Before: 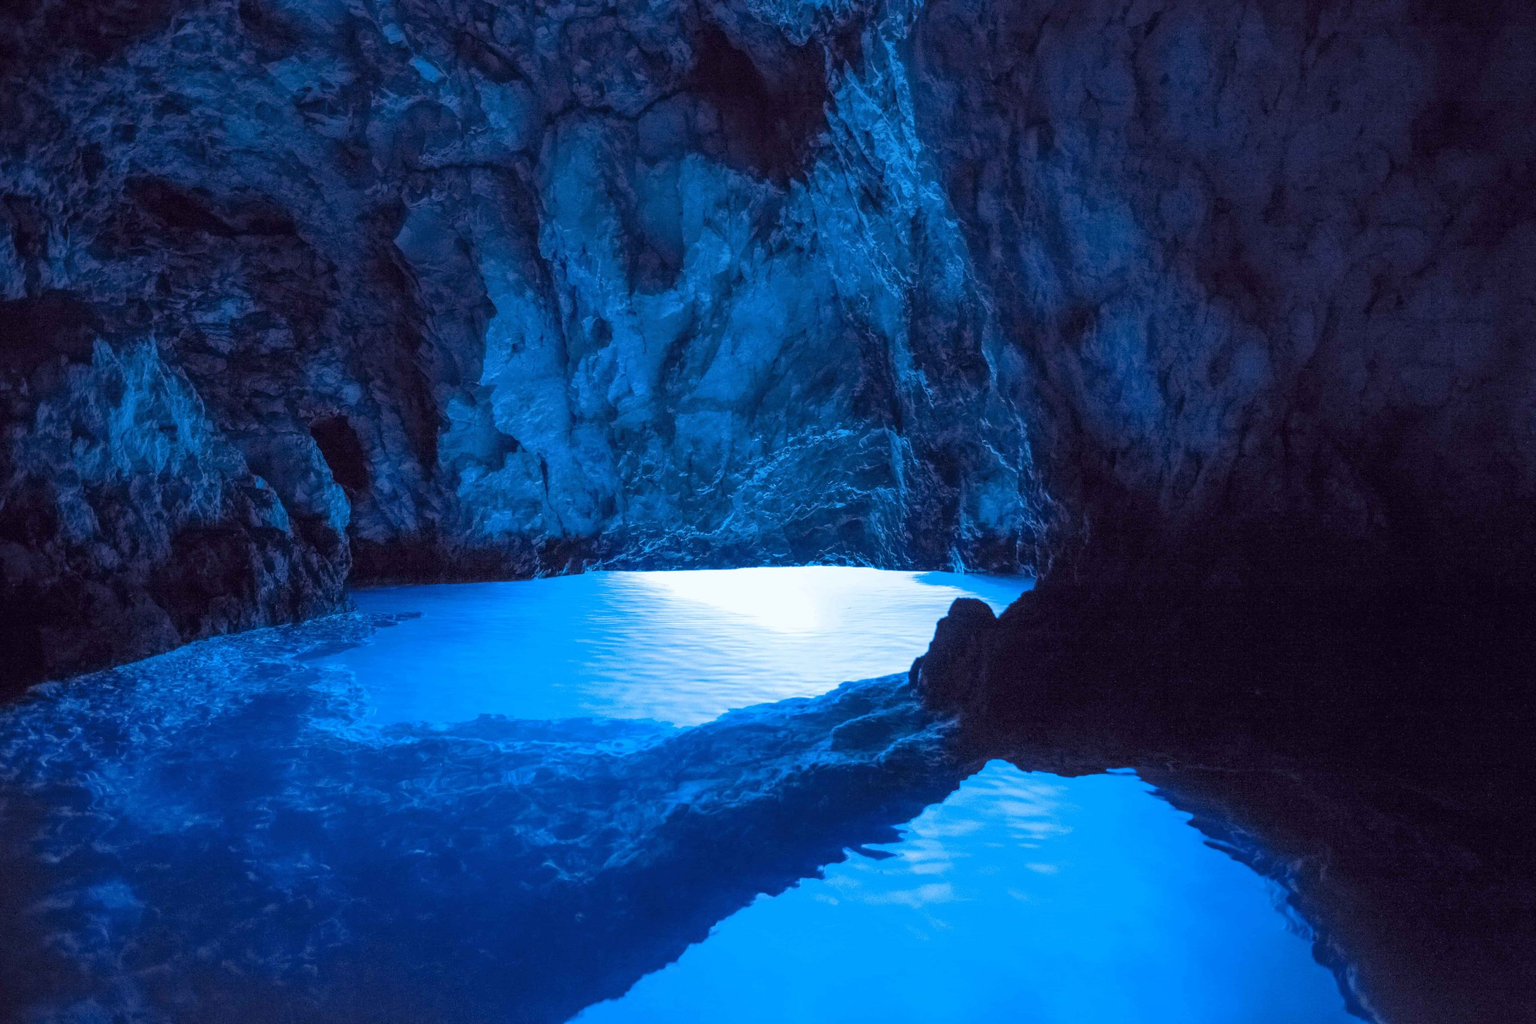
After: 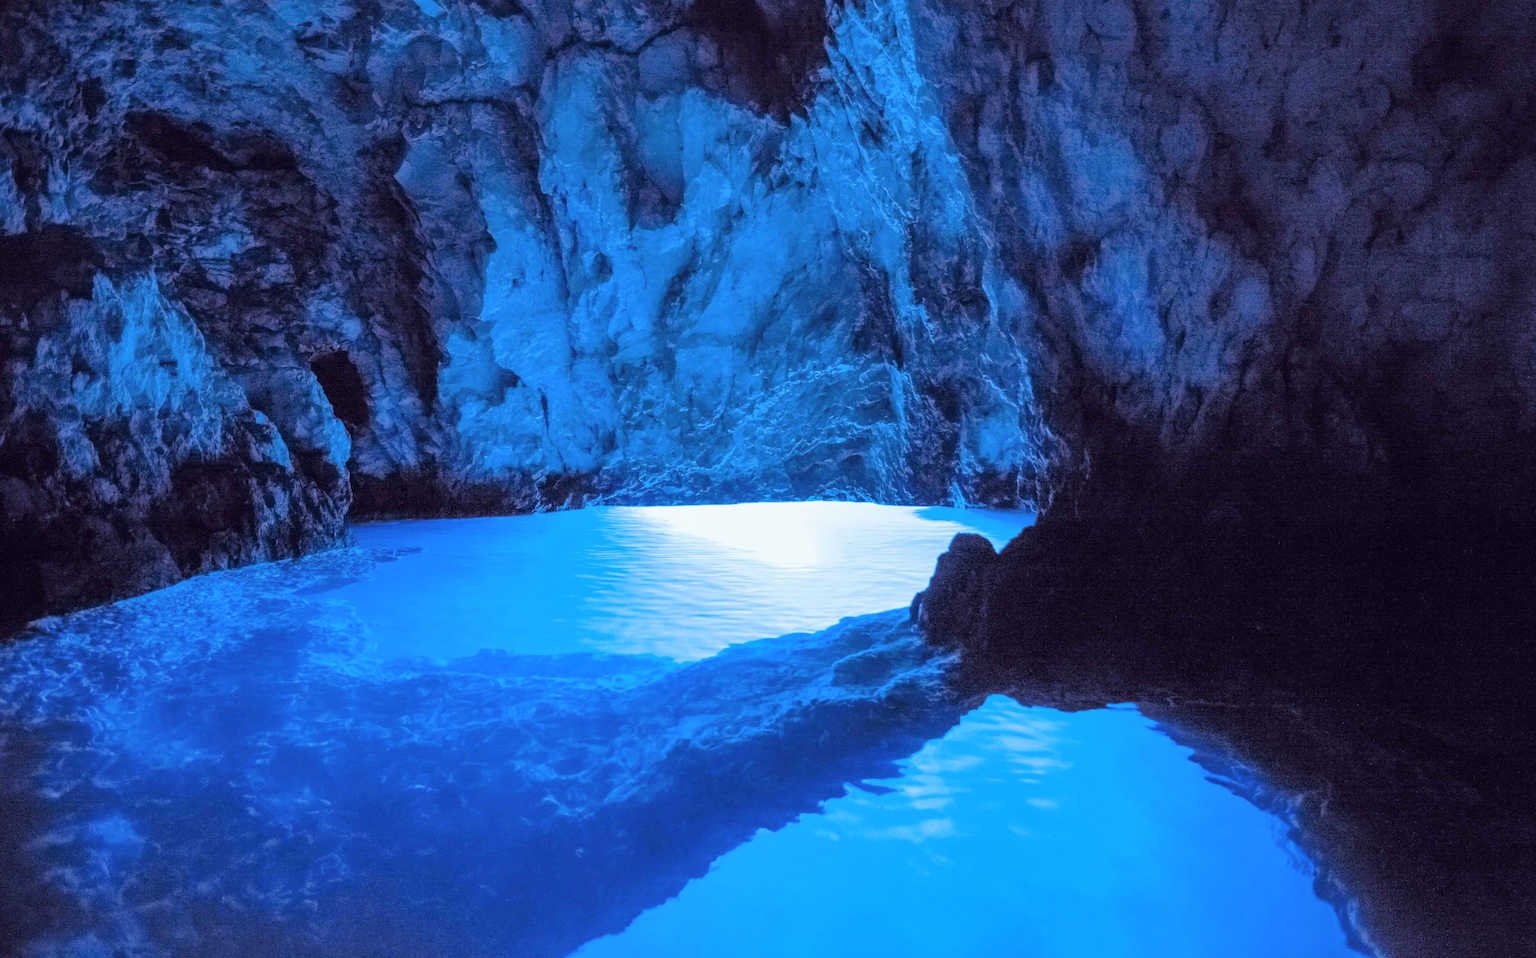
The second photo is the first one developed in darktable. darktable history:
tone equalizer: -7 EV 0.156 EV, -6 EV 0.588 EV, -5 EV 1.18 EV, -4 EV 1.31 EV, -3 EV 1.13 EV, -2 EV 0.6 EV, -1 EV 0.151 EV, edges refinement/feathering 500, mask exposure compensation -1.57 EV, preserve details no
shadows and highlights: shadows 25.63, white point adjustment -2.84, highlights -30
contrast brightness saturation: contrast 0.007, saturation -0.054
crop and rotate: top 6.395%
